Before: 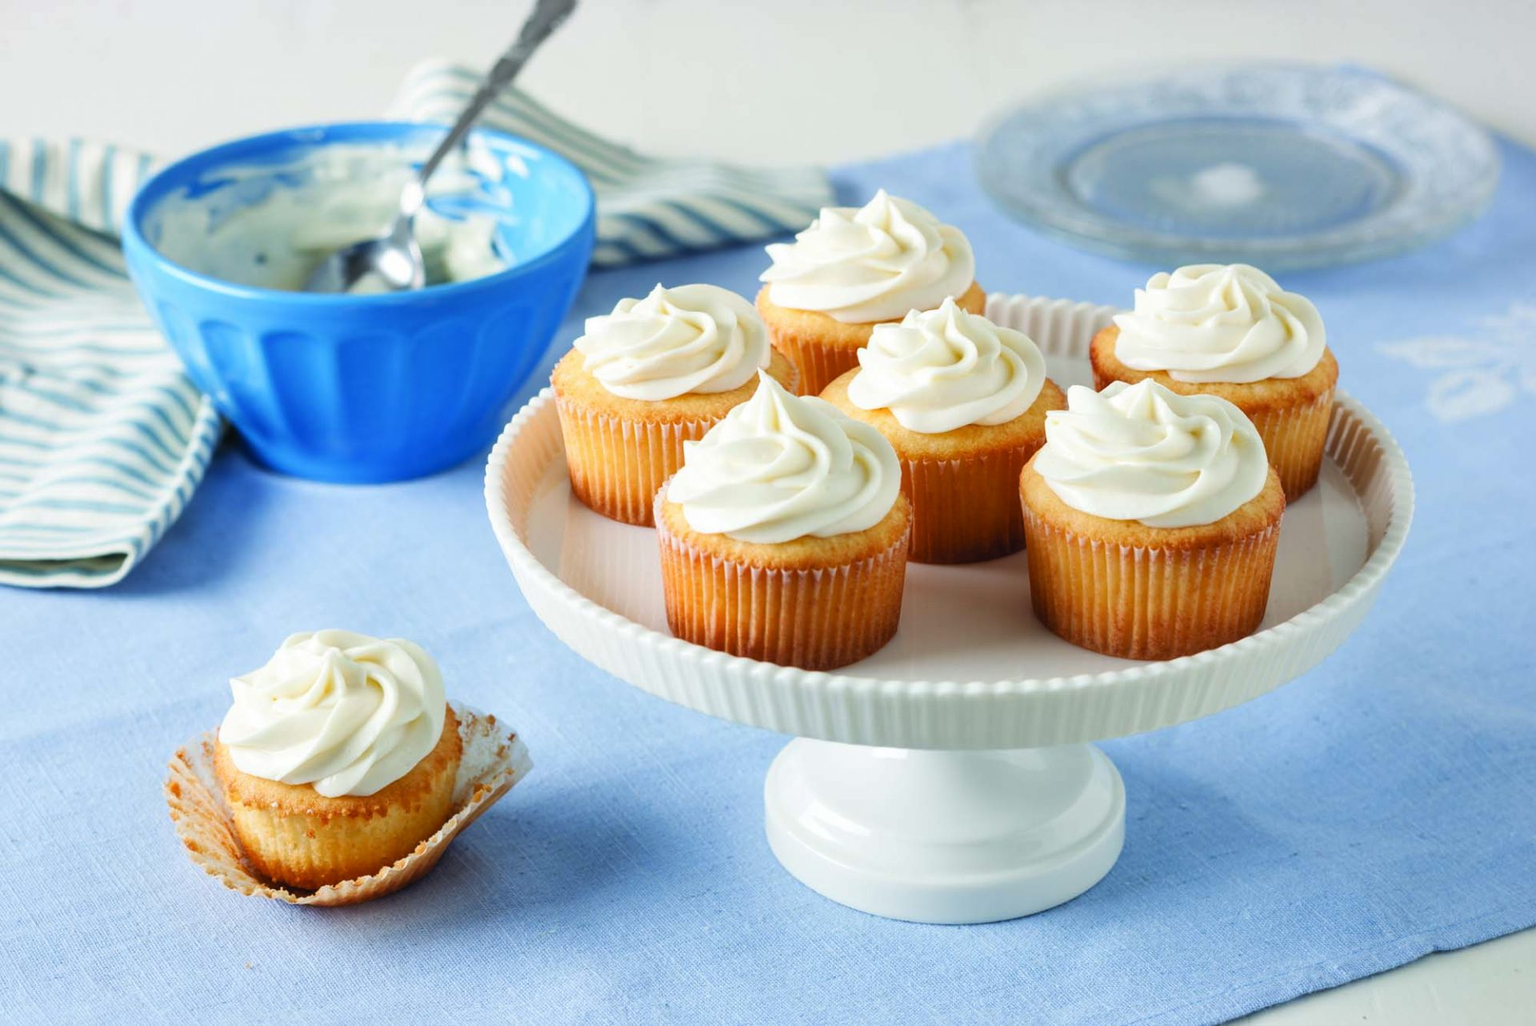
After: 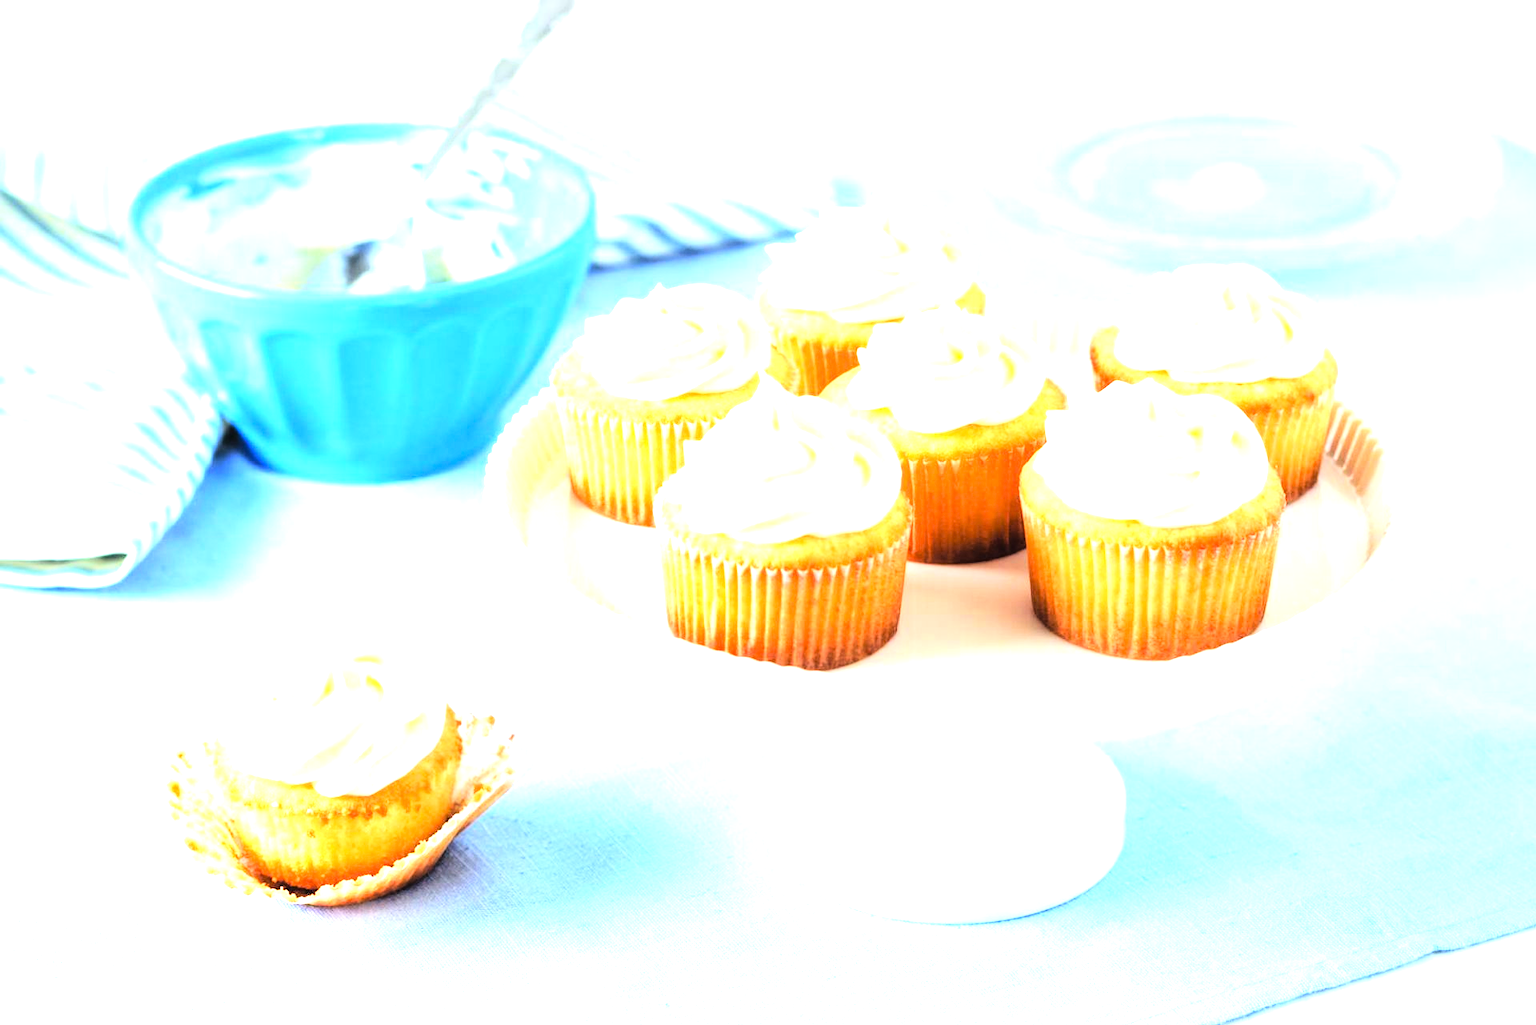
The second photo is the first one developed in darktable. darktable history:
tone equalizer: -8 EV -1.1 EV, -7 EV -1.03 EV, -6 EV -0.864 EV, -5 EV -0.551 EV, -3 EV 0.605 EV, -2 EV 0.857 EV, -1 EV 1 EV, +0 EV 1.07 EV
exposure: exposure 1.251 EV, compensate exposure bias true, compensate highlight preservation false
base curve: curves: ch0 [(0, 0) (0.036, 0.025) (0.121, 0.166) (0.206, 0.329) (0.605, 0.79) (1, 1)]
